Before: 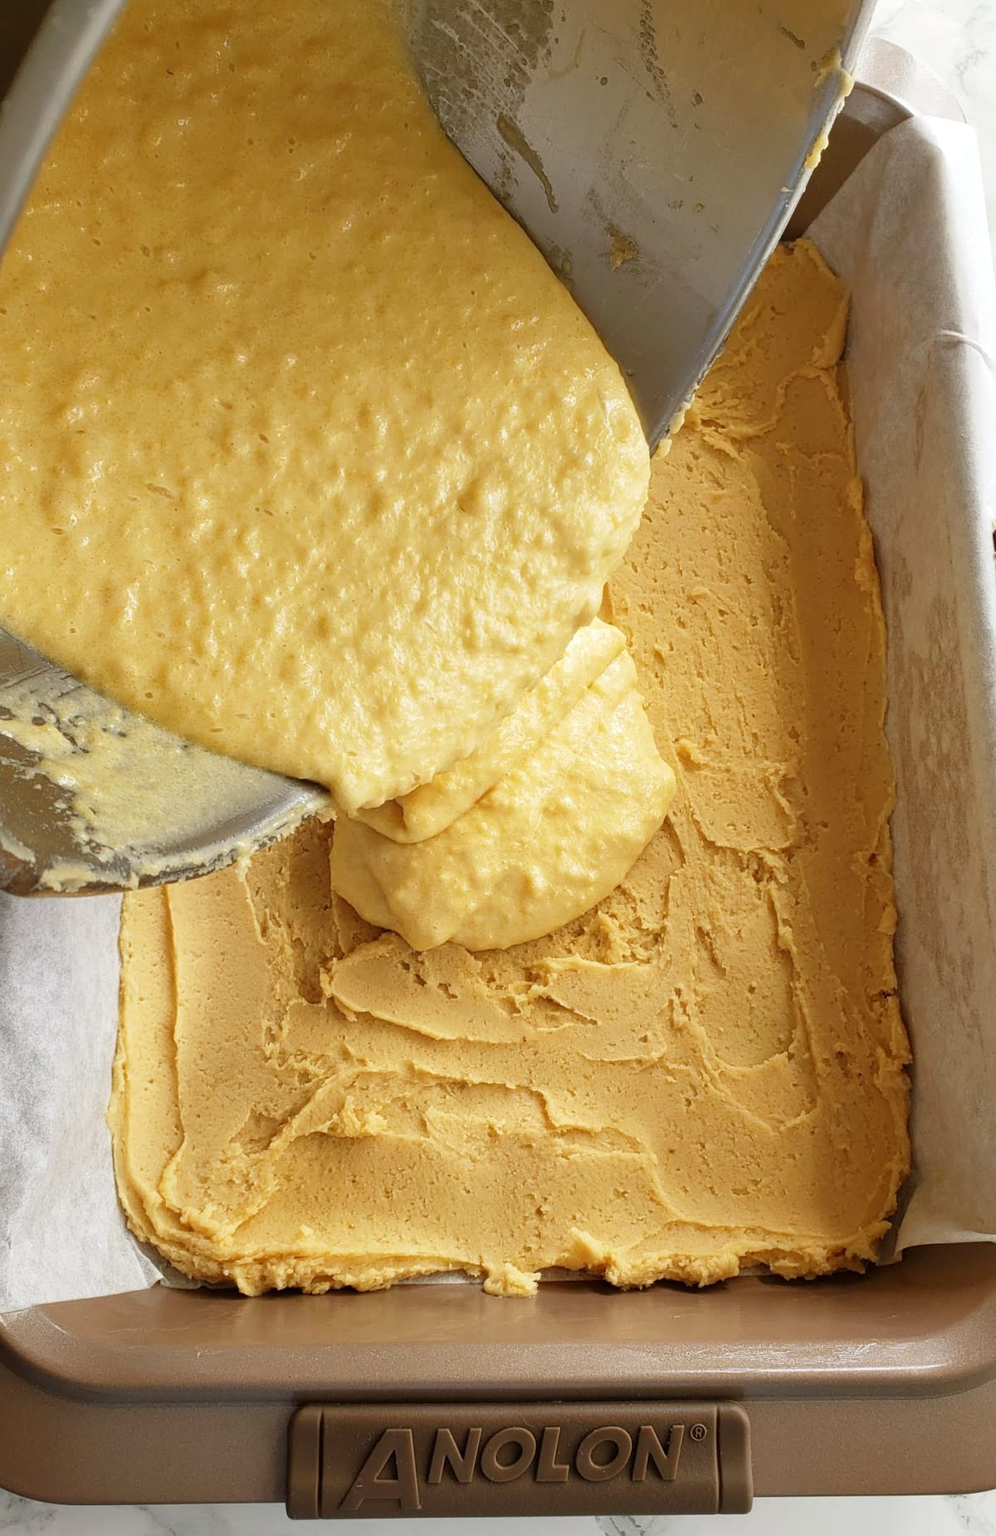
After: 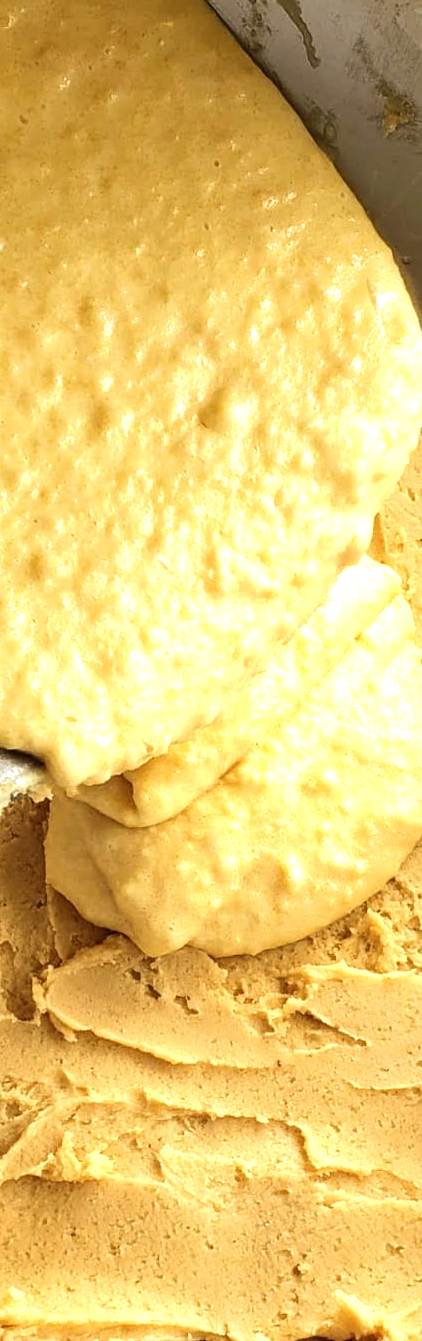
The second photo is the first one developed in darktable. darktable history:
tone equalizer: -8 EV -0.75 EV, -7 EV -0.7 EV, -6 EV -0.6 EV, -5 EV -0.4 EV, -3 EV 0.4 EV, -2 EV 0.6 EV, -1 EV 0.7 EV, +0 EV 0.75 EV, edges refinement/feathering 500, mask exposure compensation -1.57 EV, preserve details no
crop and rotate: left 29.476%, top 10.214%, right 35.32%, bottom 17.333%
velvia: on, module defaults
